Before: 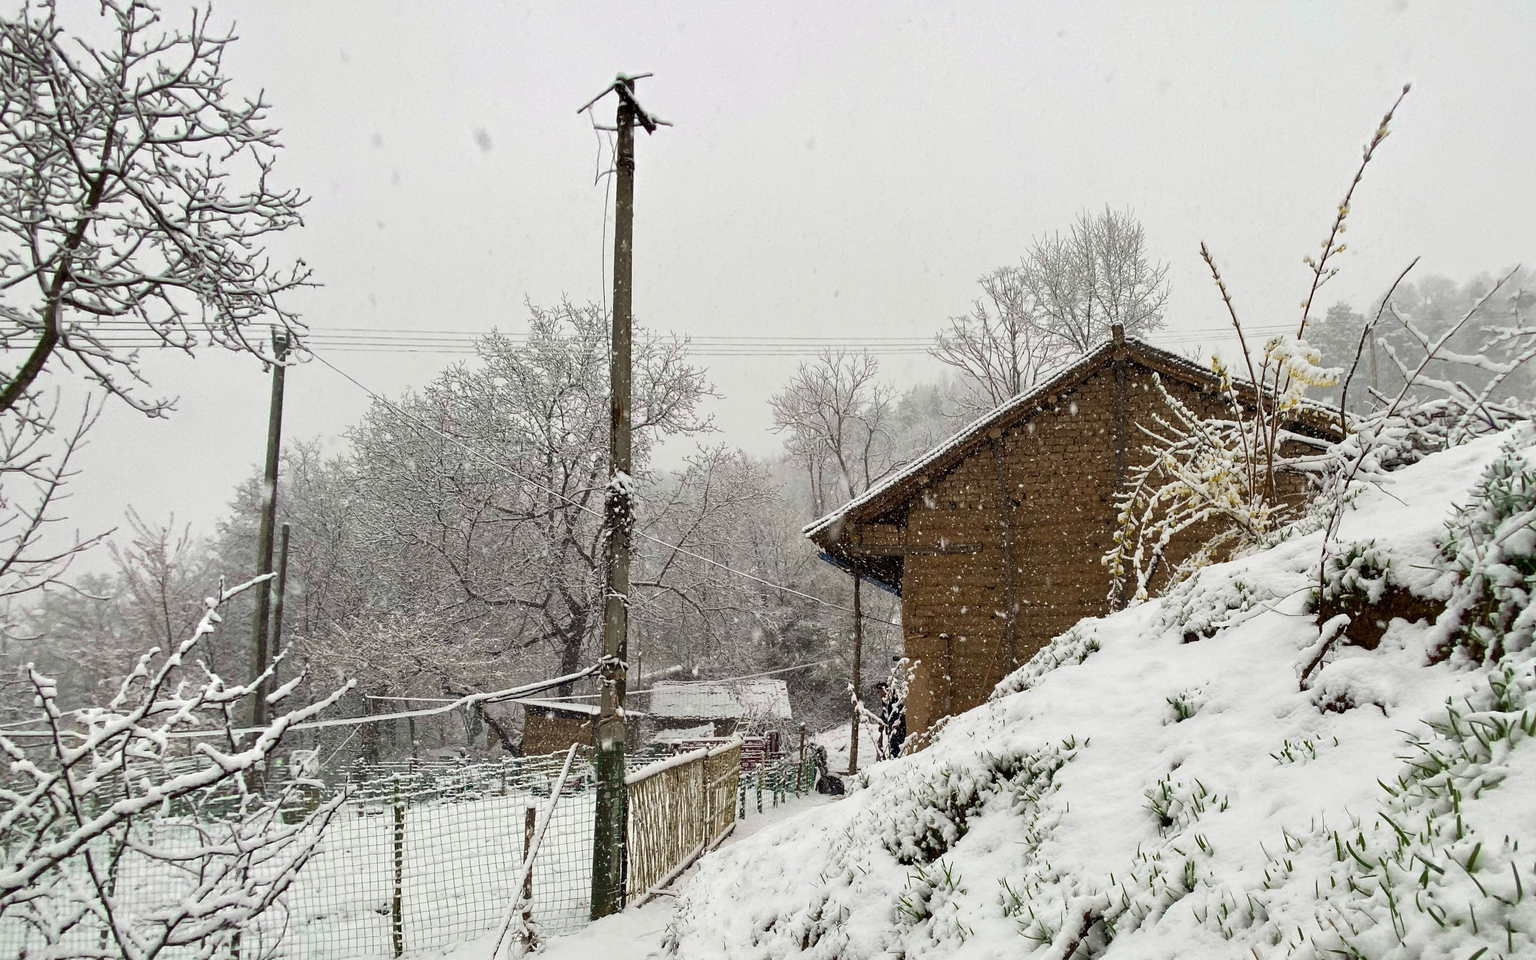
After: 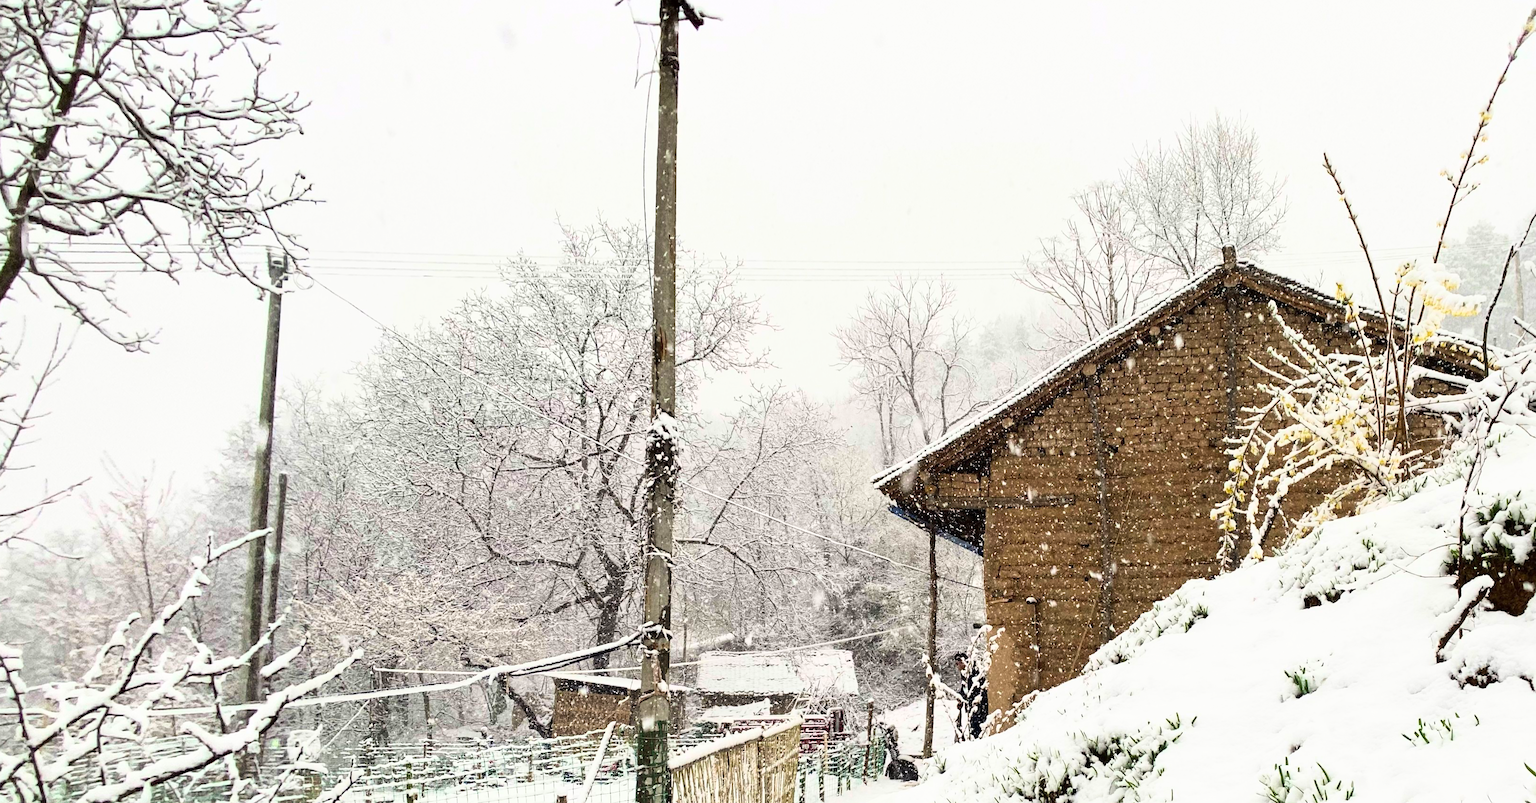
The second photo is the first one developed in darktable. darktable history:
exposure: compensate highlight preservation false
base curve: curves: ch0 [(0, 0) (0.018, 0.026) (0.143, 0.37) (0.33, 0.731) (0.458, 0.853) (0.735, 0.965) (0.905, 0.986) (1, 1)]
crop and rotate: left 2.425%, top 11.305%, right 9.6%, bottom 15.08%
